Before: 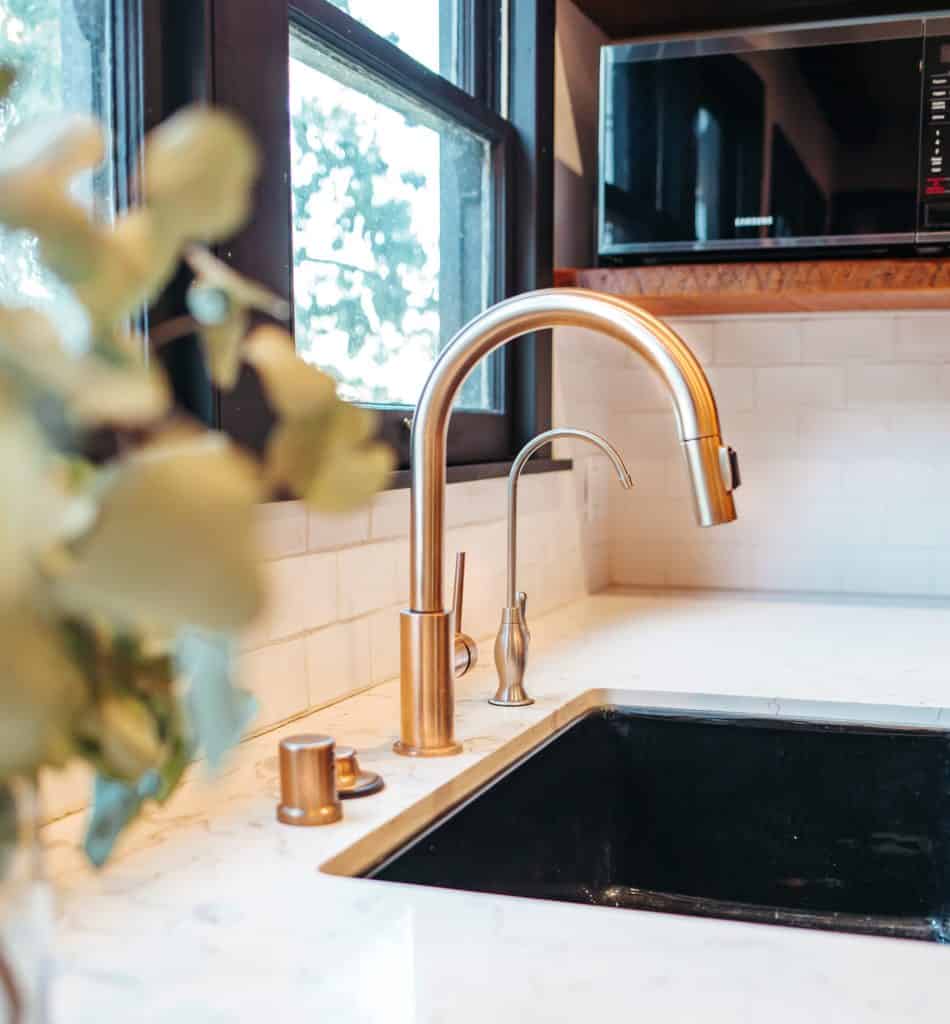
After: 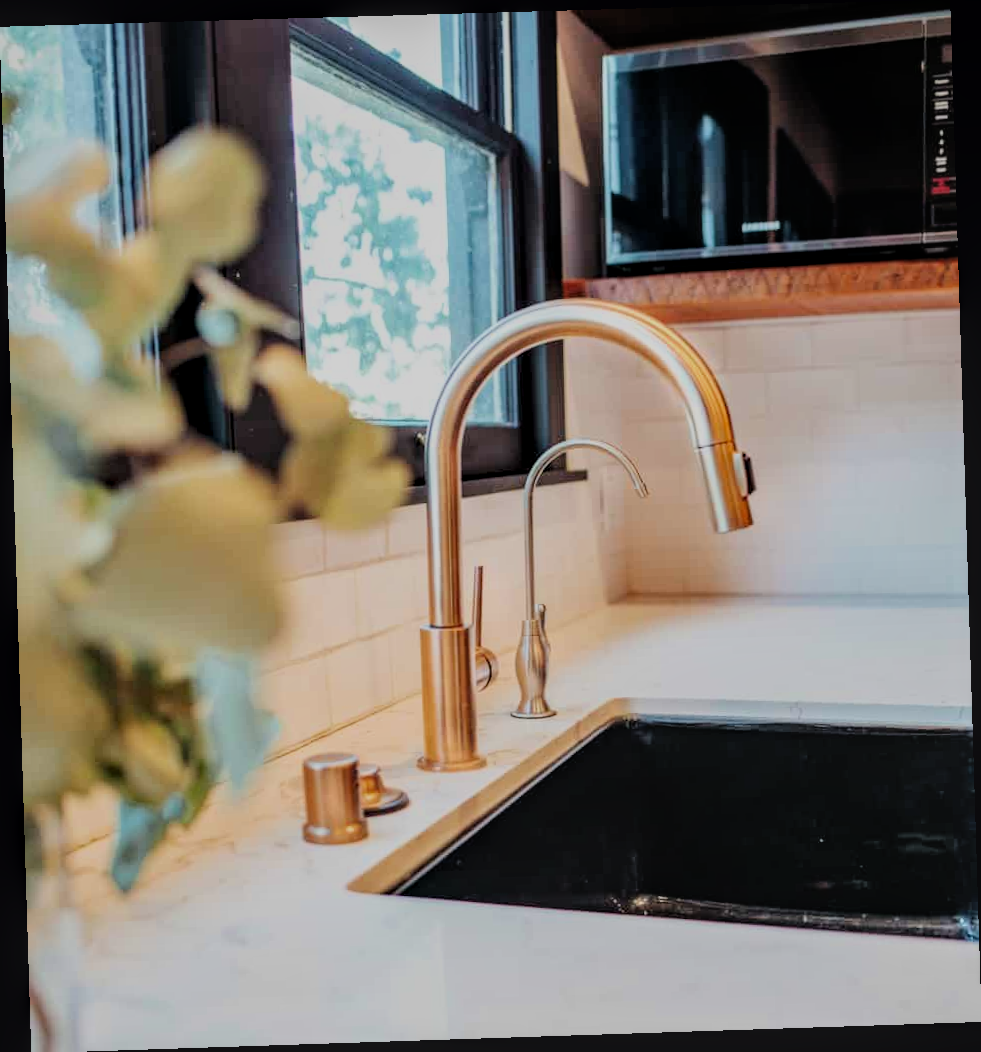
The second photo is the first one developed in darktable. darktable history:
rotate and perspective: rotation -1.77°, lens shift (horizontal) 0.004, automatic cropping off
local contrast: on, module defaults
filmic rgb: black relative exposure -7.15 EV, white relative exposure 5.36 EV, hardness 3.02, color science v6 (2022)
